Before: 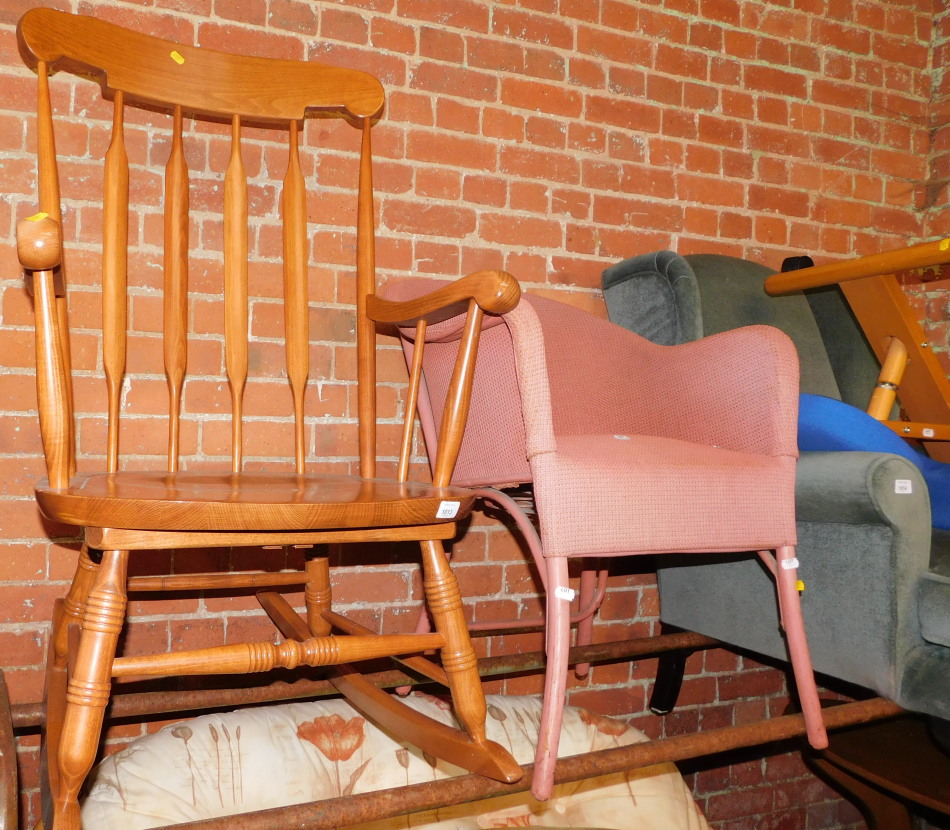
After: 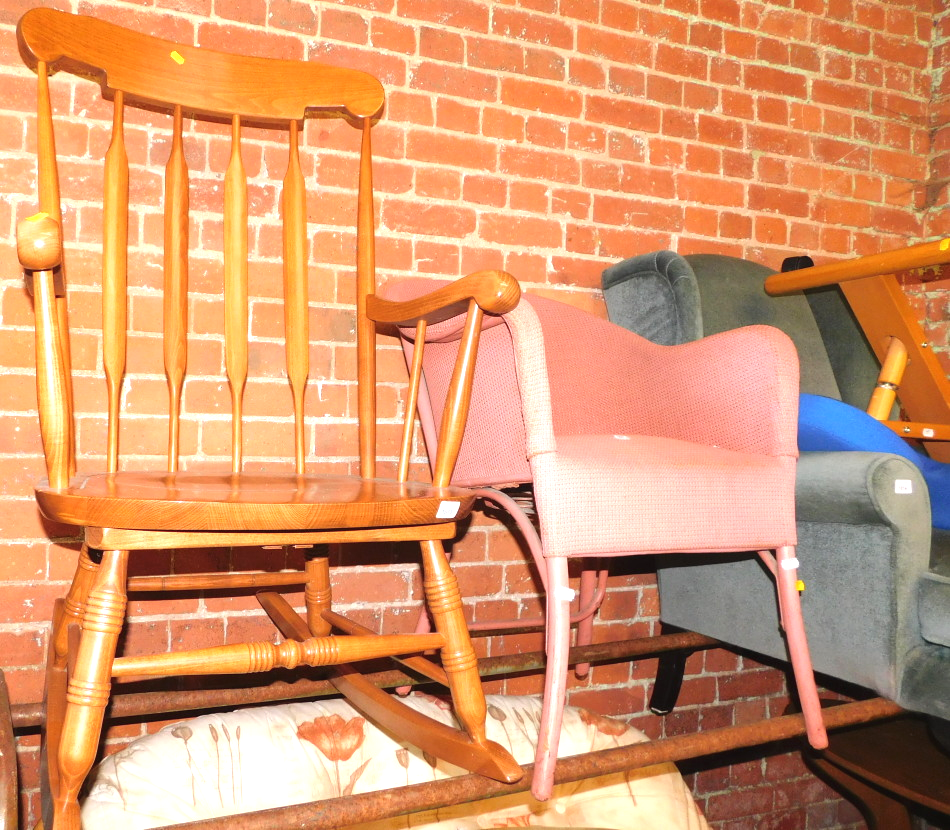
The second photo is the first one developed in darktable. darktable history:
exposure: black level correction -0.002, exposure 1.112 EV, compensate exposure bias true, compensate highlight preservation false
